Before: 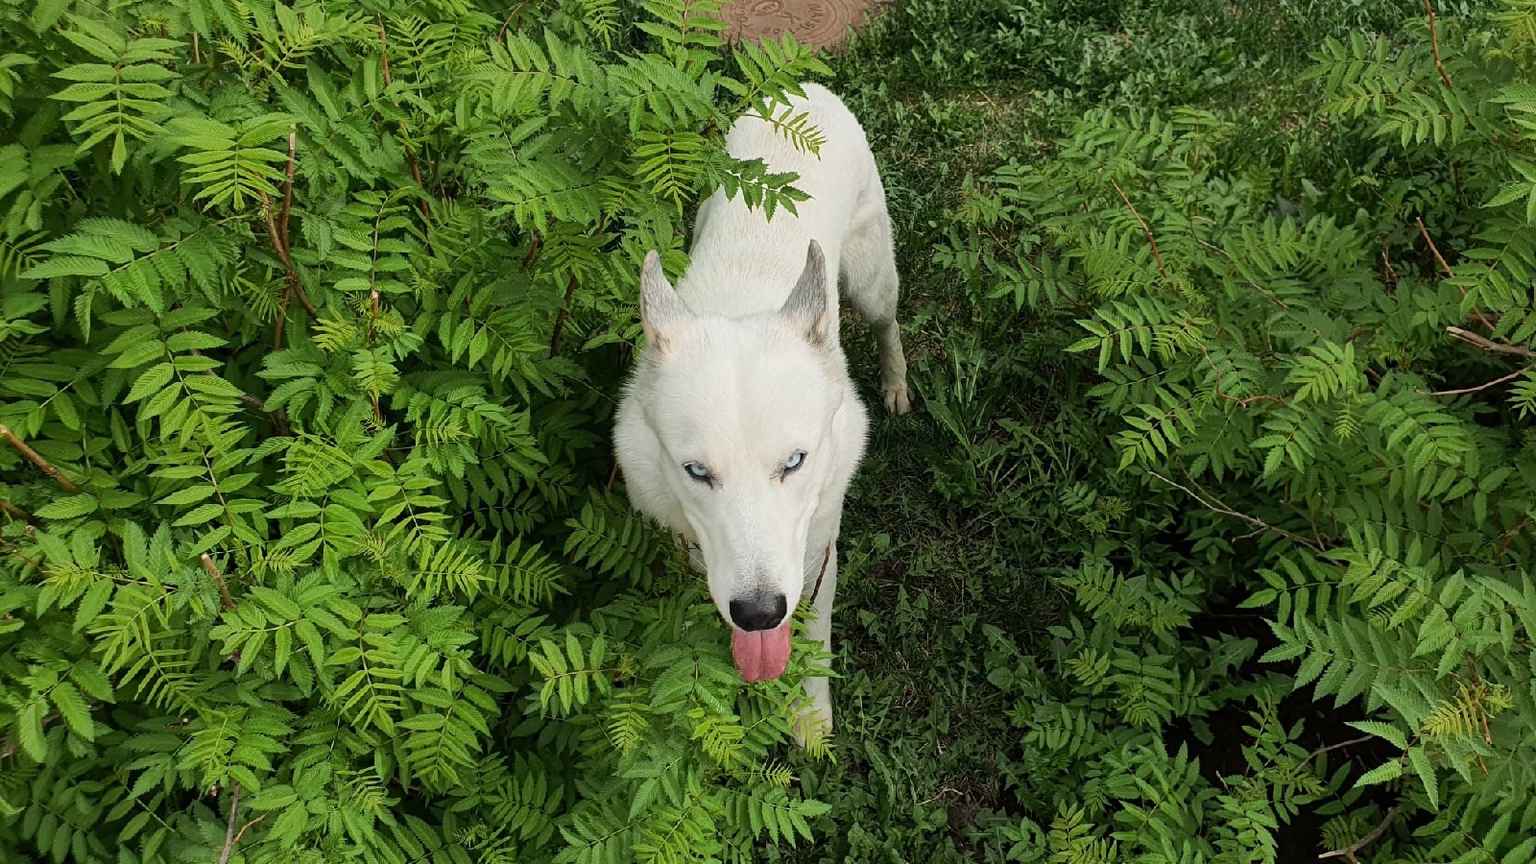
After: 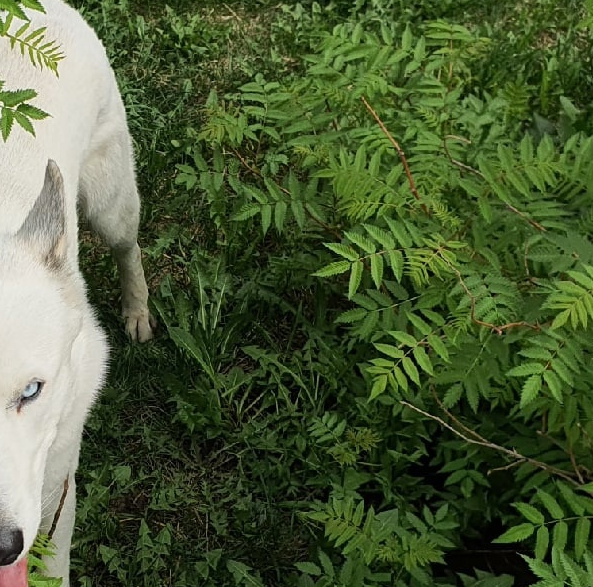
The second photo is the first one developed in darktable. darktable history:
crop and rotate: left 49.81%, top 10.088%, right 13.085%, bottom 24.616%
